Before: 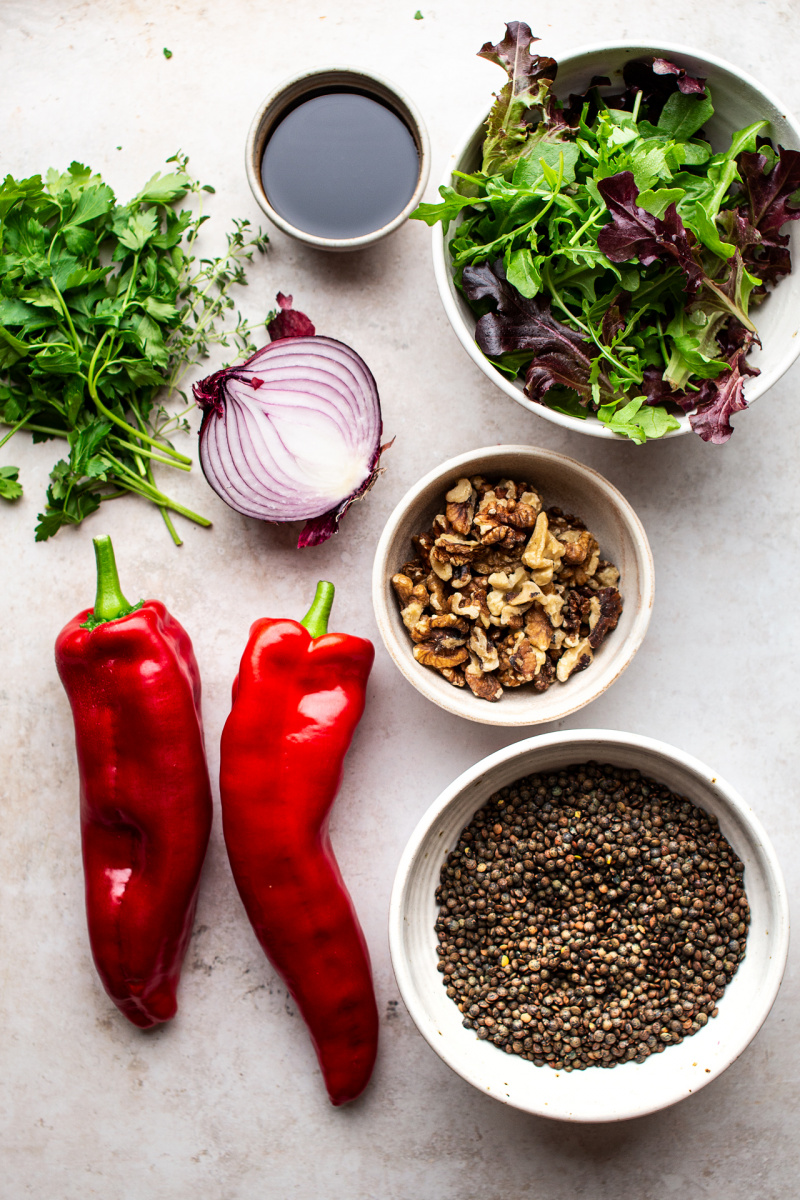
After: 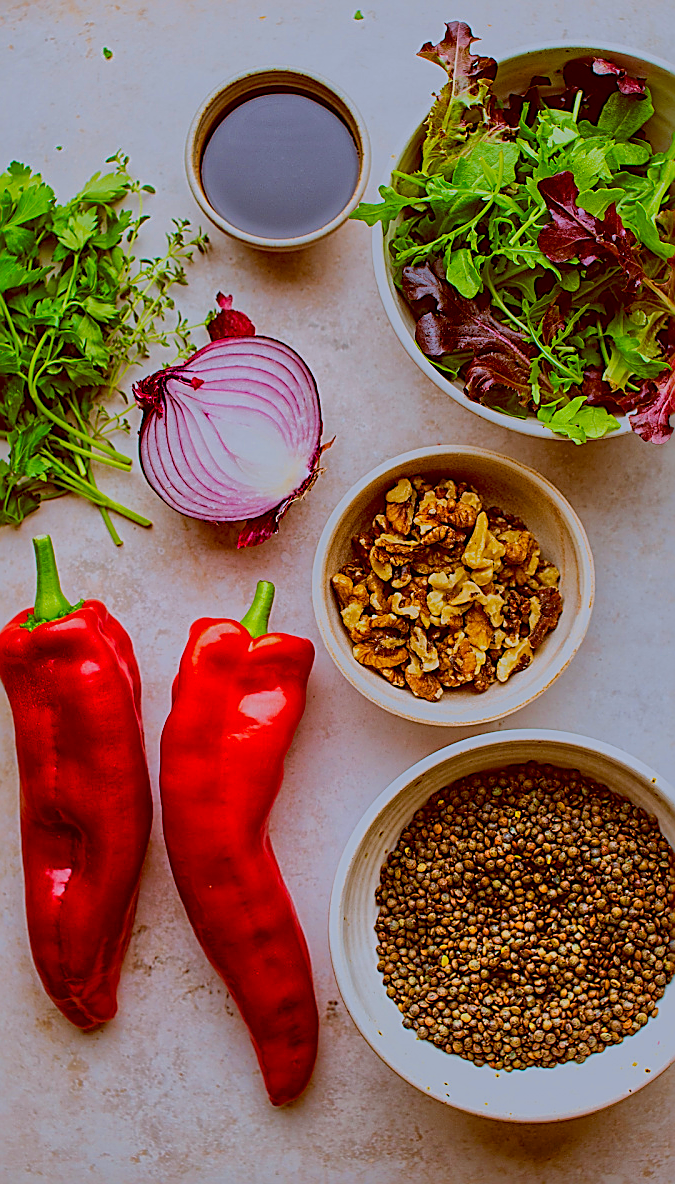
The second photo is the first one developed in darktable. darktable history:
exposure: black level correction 0.001, exposure 0.3 EV, compensate highlight preservation false
global tonemap: drago (1, 100), detail 1
color balance: lift [1, 1.011, 0.999, 0.989], gamma [1.109, 1.045, 1.039, 0.955], gain [0.917, 0.936, 0.952, 1.064], contrast 2.32%, contrast fulcrum 19%, output saturation 101%
crop: left 7.598%, right 7.873%
velvia: strength 51%, mid-tones bias 0.51
color zones: curves: ch0 [(0, 0.5) (0.143, 0.5) (0.286, 0.5) (0.429, 0.495) (0.571, 0.437) (0.714, 0.44) (0.857, 0.496) (1, 0.5)]
sharpen: radius 1.685, amount 1.294
